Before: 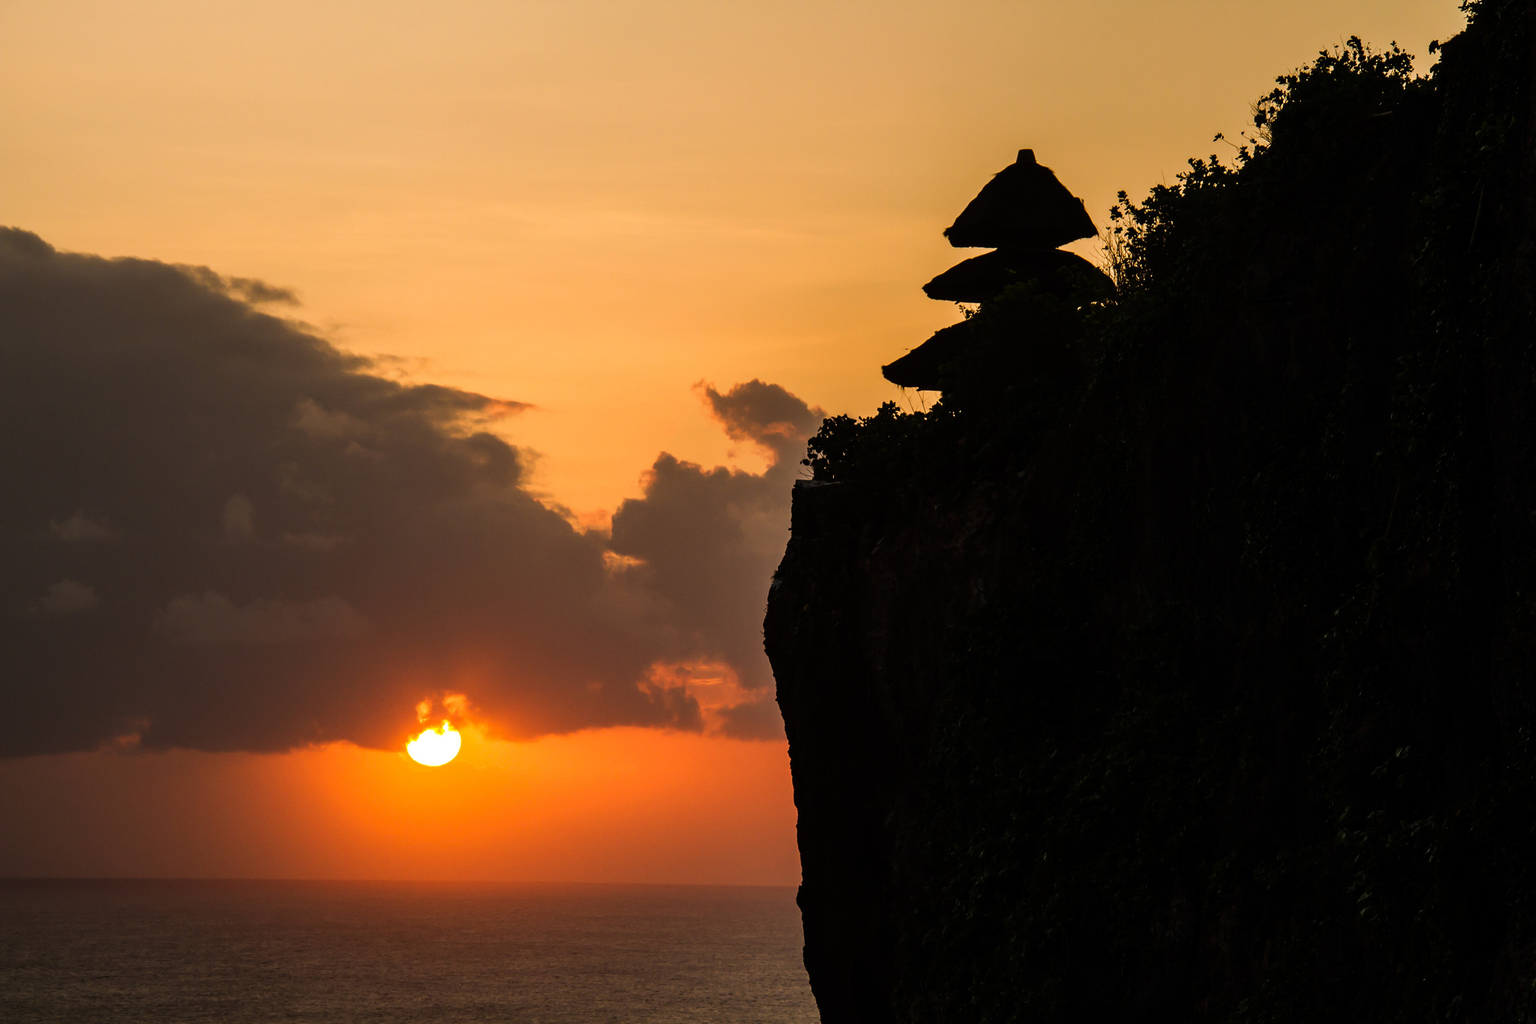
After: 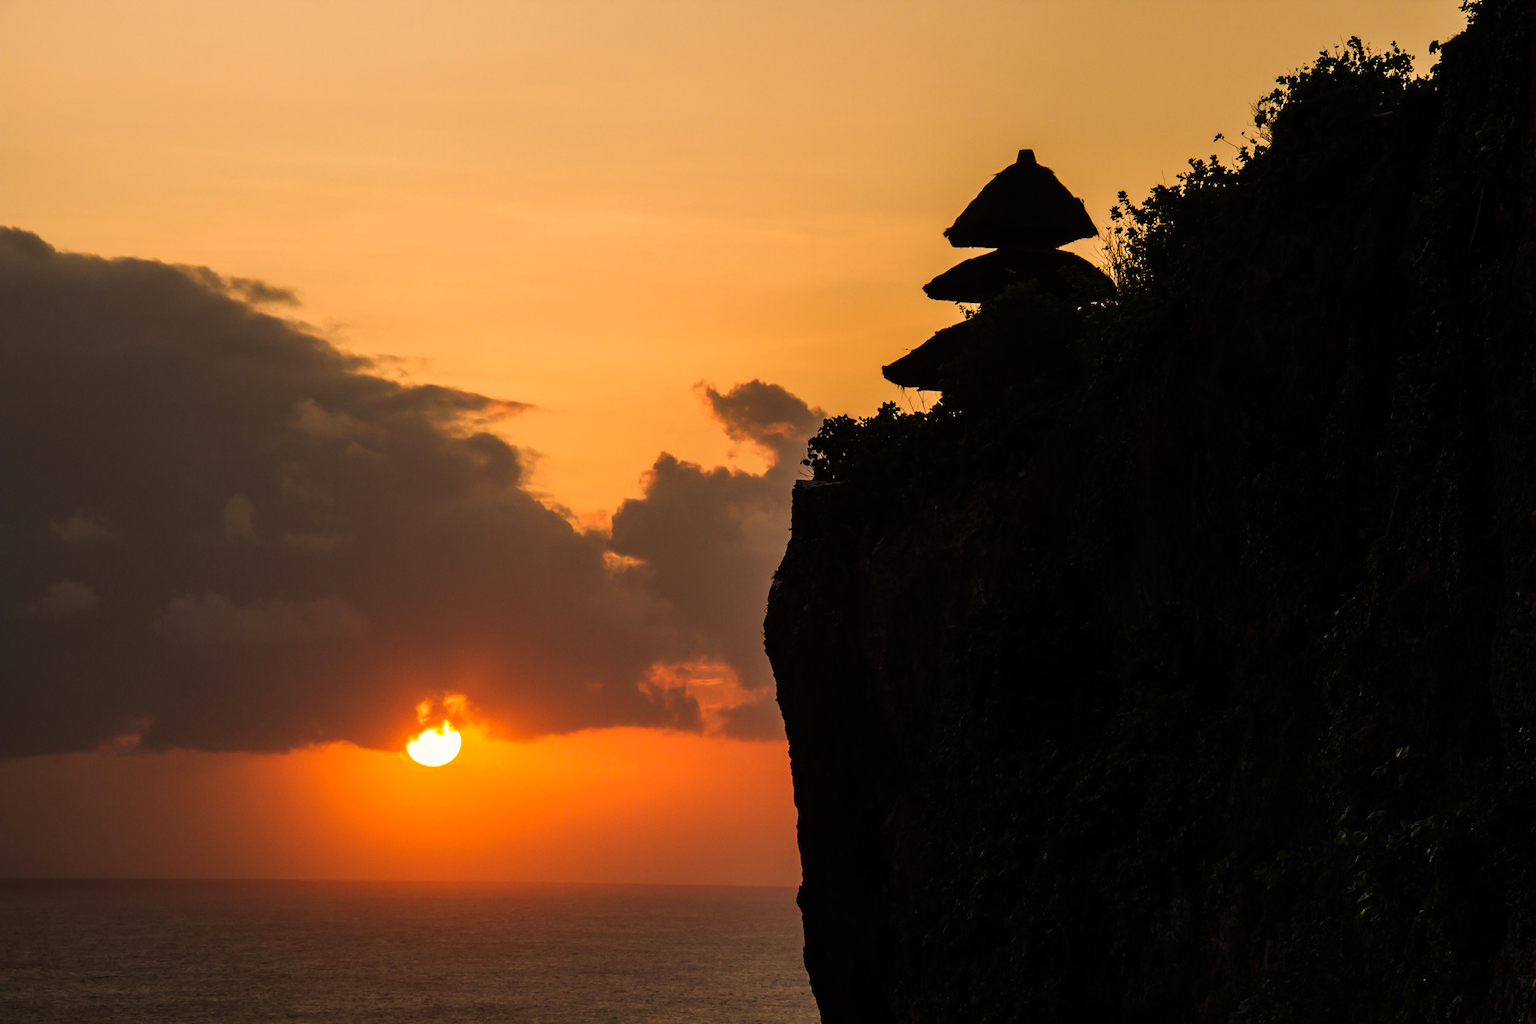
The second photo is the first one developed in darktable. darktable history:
shadows and highlights: radius 331.84, shadows 53.55, highlights -100, compress 94.63%, highlights color adjustment 73.23%, soften with gaussian
color correction: highlights a* 3.84, highlights b* 5.07
